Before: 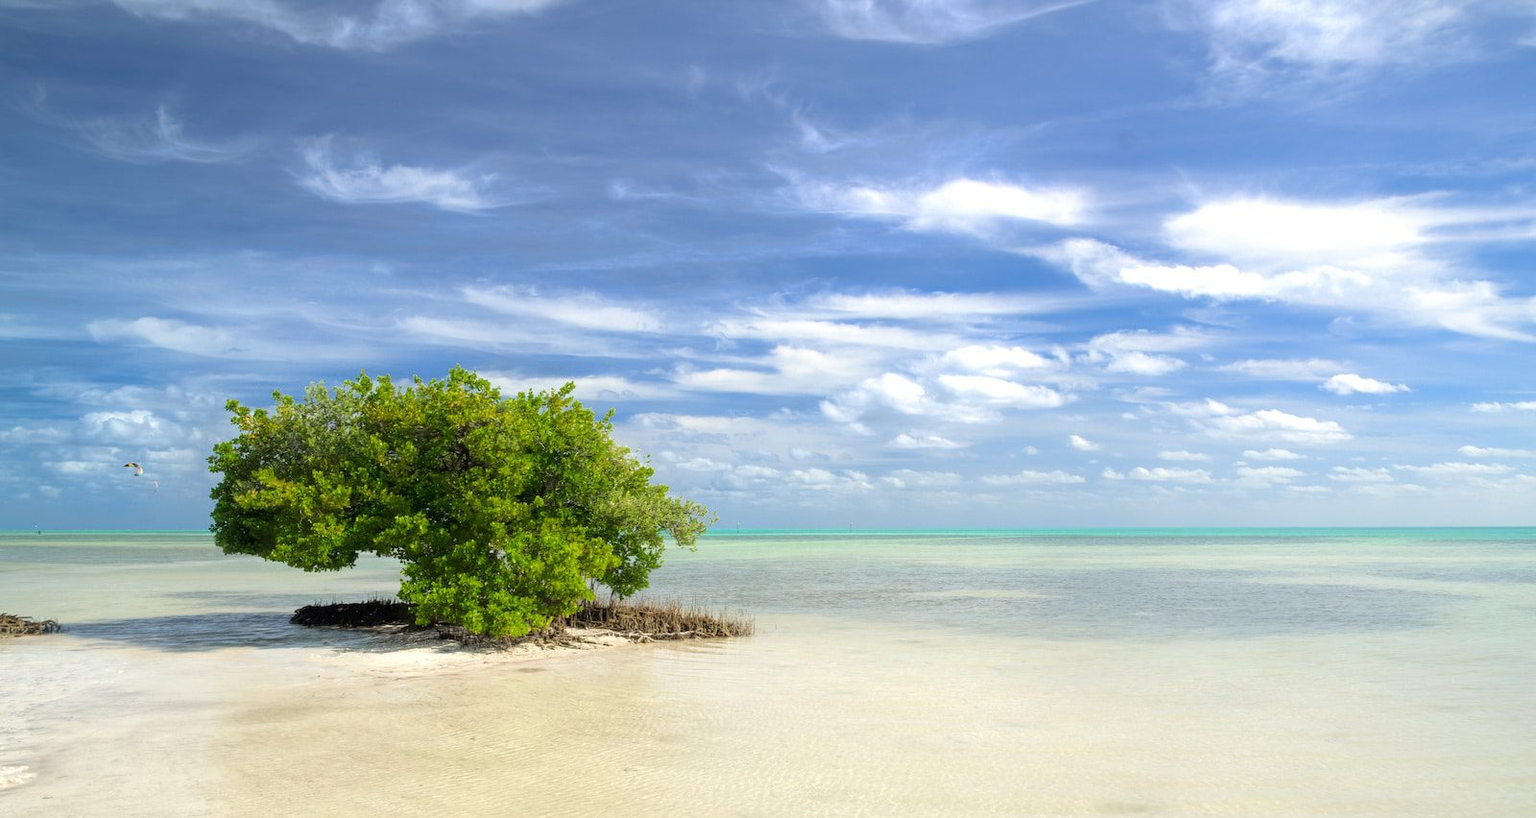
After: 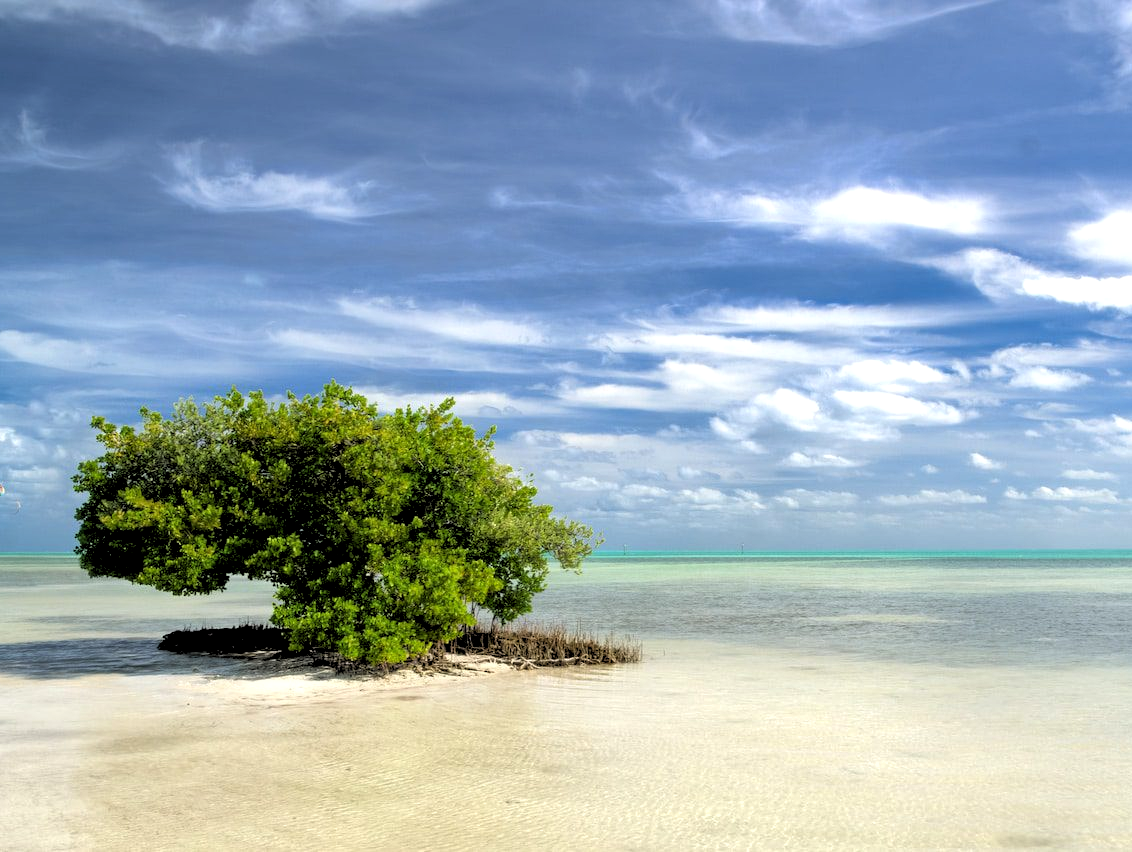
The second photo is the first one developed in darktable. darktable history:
rgb levels: levels [[0.034, 0.472, 0.904], [0, 0.5, 1], [0, 0.5, 1]]
crop and rotate: left 9.061%, right 20.142%
shadows and highlights: shadows 49, highlights -41, soften with gaussian
